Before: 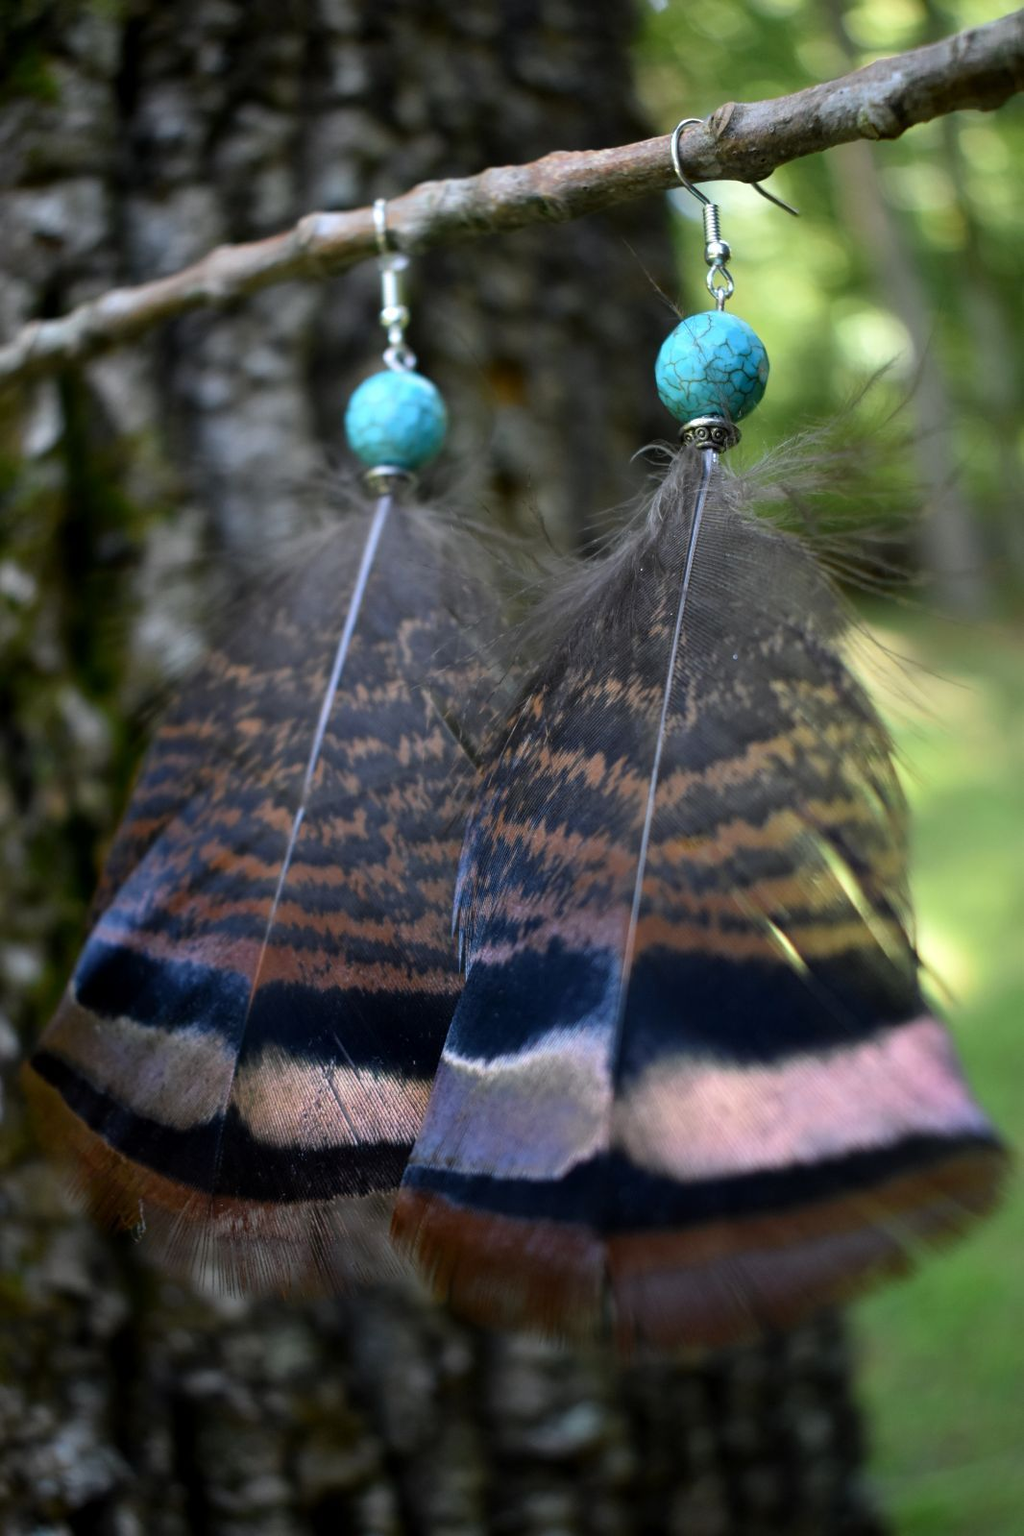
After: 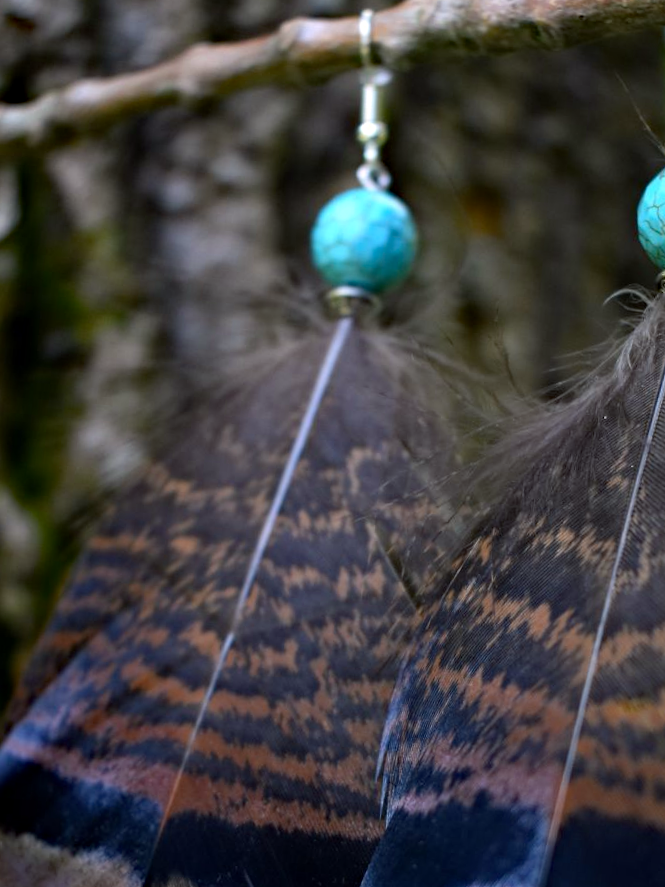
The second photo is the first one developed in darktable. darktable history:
haze removal: strength 0.29, distance 0.25, compatibility mode true, adaptive false
crop and rotate: angle -4.99°, left 2.122%, top 6.945%, right 27.566%, bottom 30.519%
